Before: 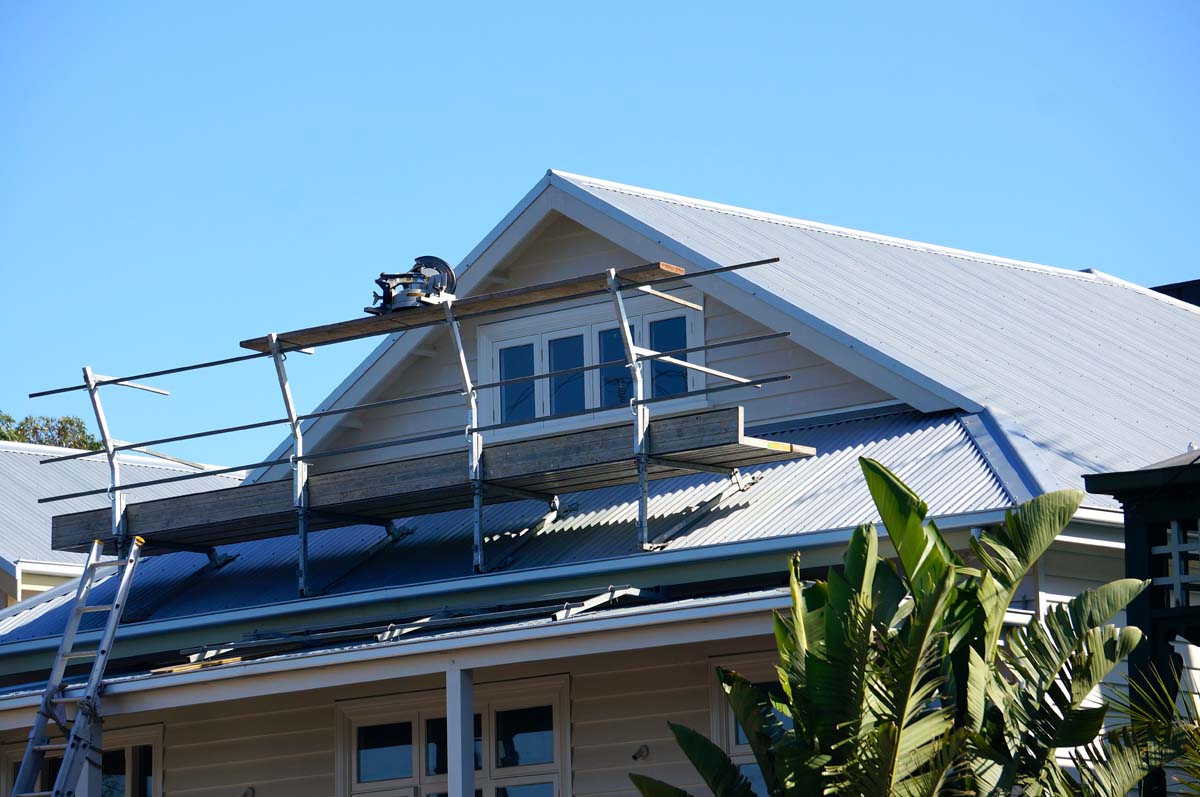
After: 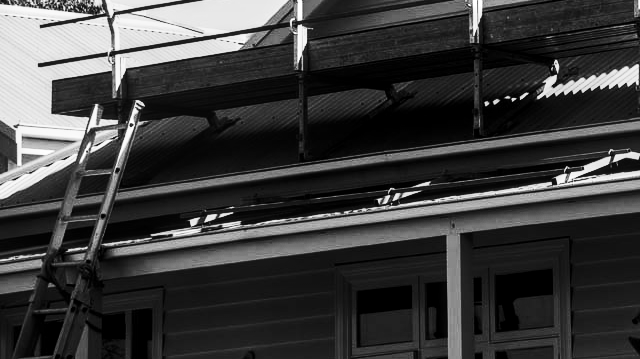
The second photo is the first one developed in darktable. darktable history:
contrast brightness saturation: contrast 0.5, saturation -0.1
local contrast: detail 130%
monochrome: on, module defaults
crop and rotate: top 54.778%, right 46.61%, bottom 0.159%
